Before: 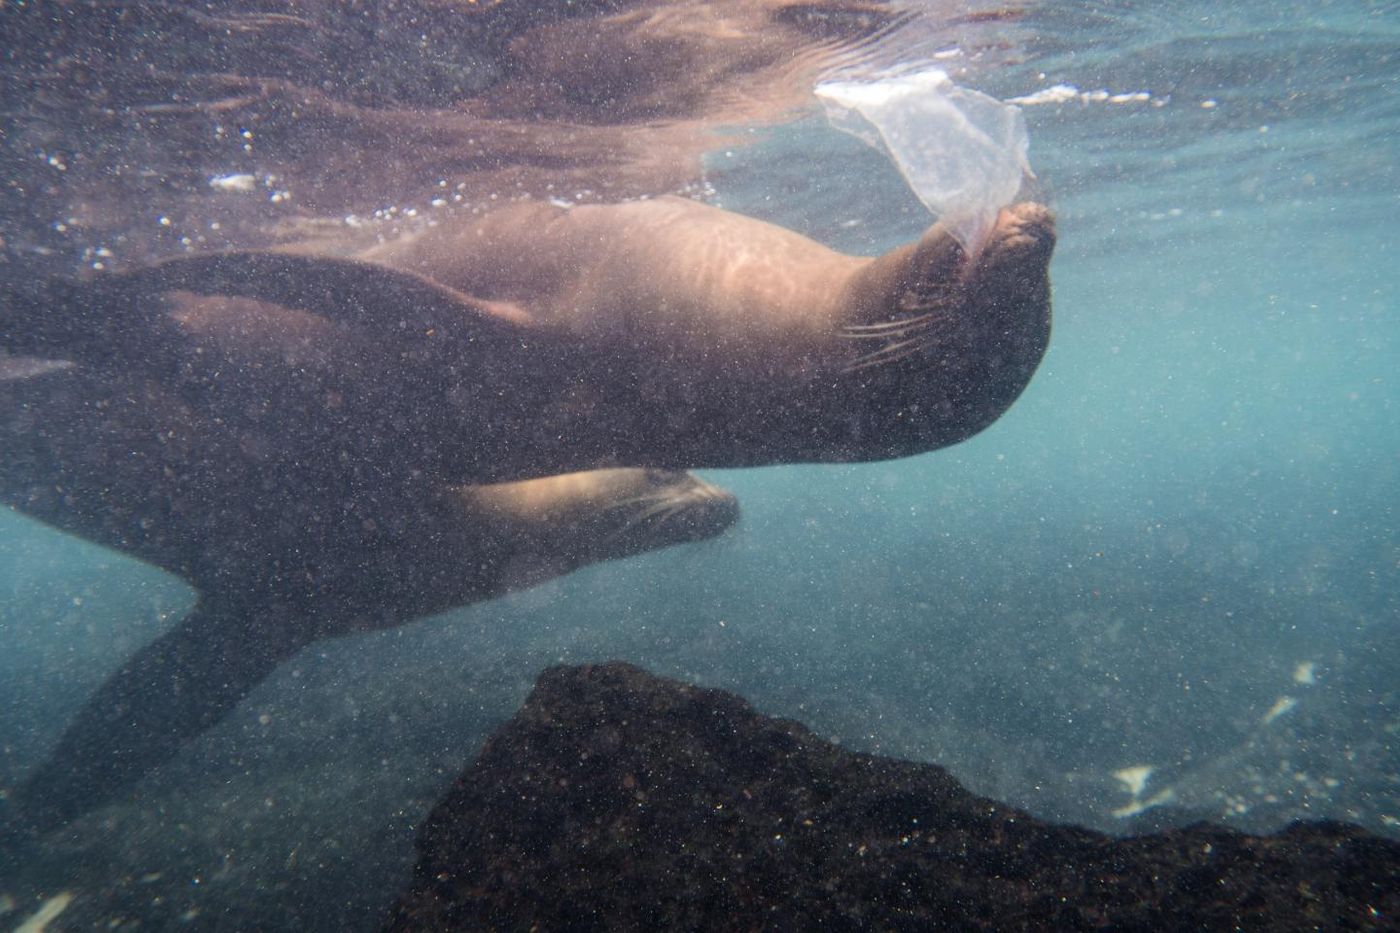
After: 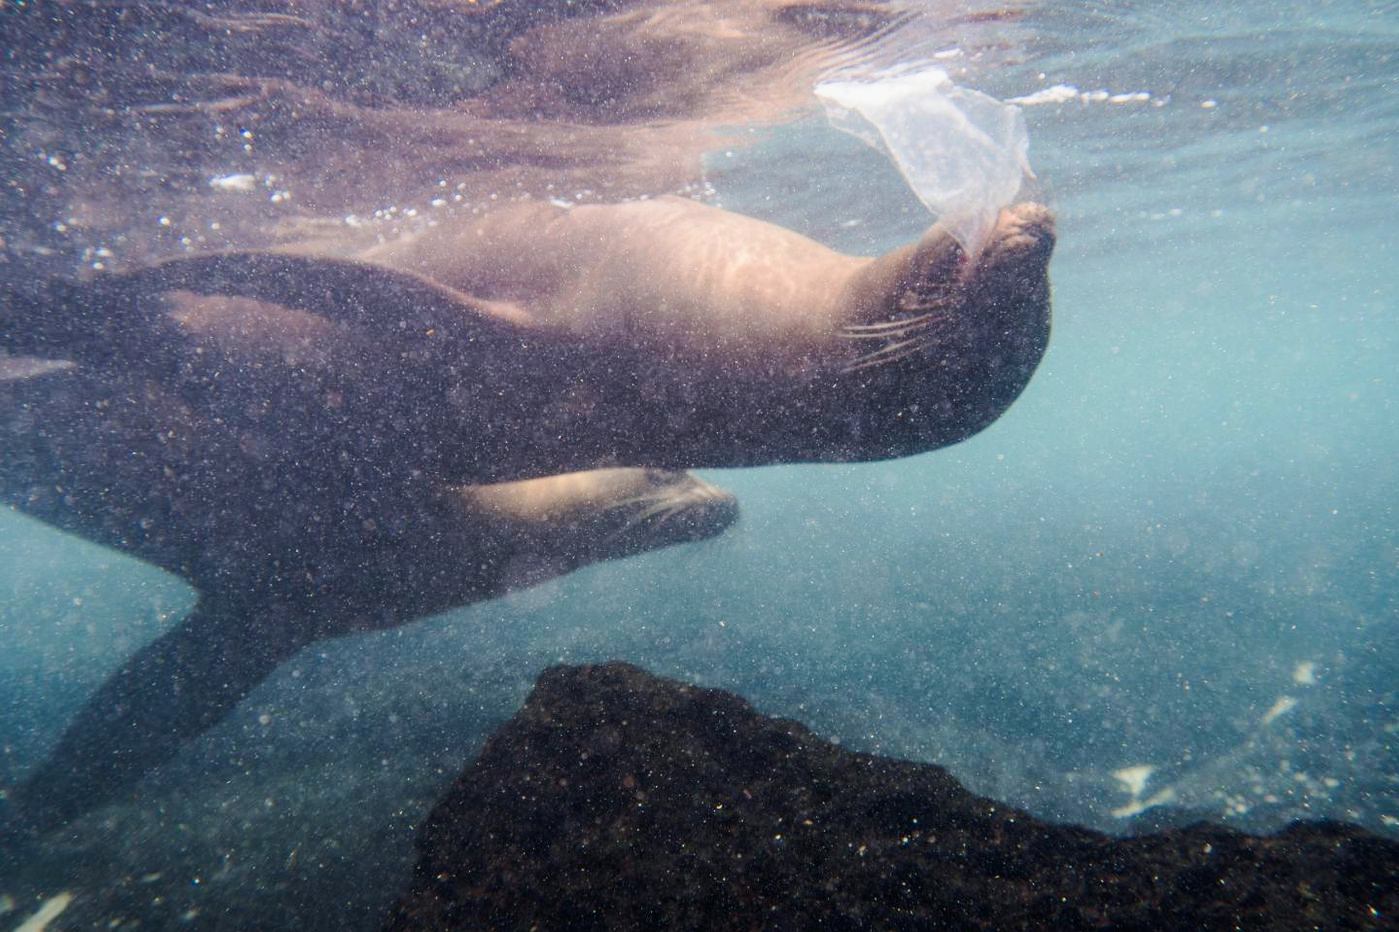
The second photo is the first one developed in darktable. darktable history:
tone curve: curves: ch0 [(0, 0) (0.035, 0.017) (0.131, 0.108) (0.279, 0.279) (0.476, 0.554) (0.617, 0.693) (0.704, 0.77) (0.801, 0.854) (0.895, 0.927) (1, 0.976)]; ch1 [(0, 0) (0.318, 0.278) (0.444, 0.427) (0.493, 0.488) (0.504, 0.497) (0.537, 0.538) (0.594, 0.616) (0.746, 0.764) (1, 1)]; ch2 [(0, 0) (0.316, 0.292) (0.381, 0.37) (0.423, 0.448) (0.476, 0.482) (0.502, 0.495) (0.529, 0.547) (0.583, 0.608) (0.639, 0.657) (0.7, 0.7) (0.861, 0.808) (1, 0.951)], preserve colors none
